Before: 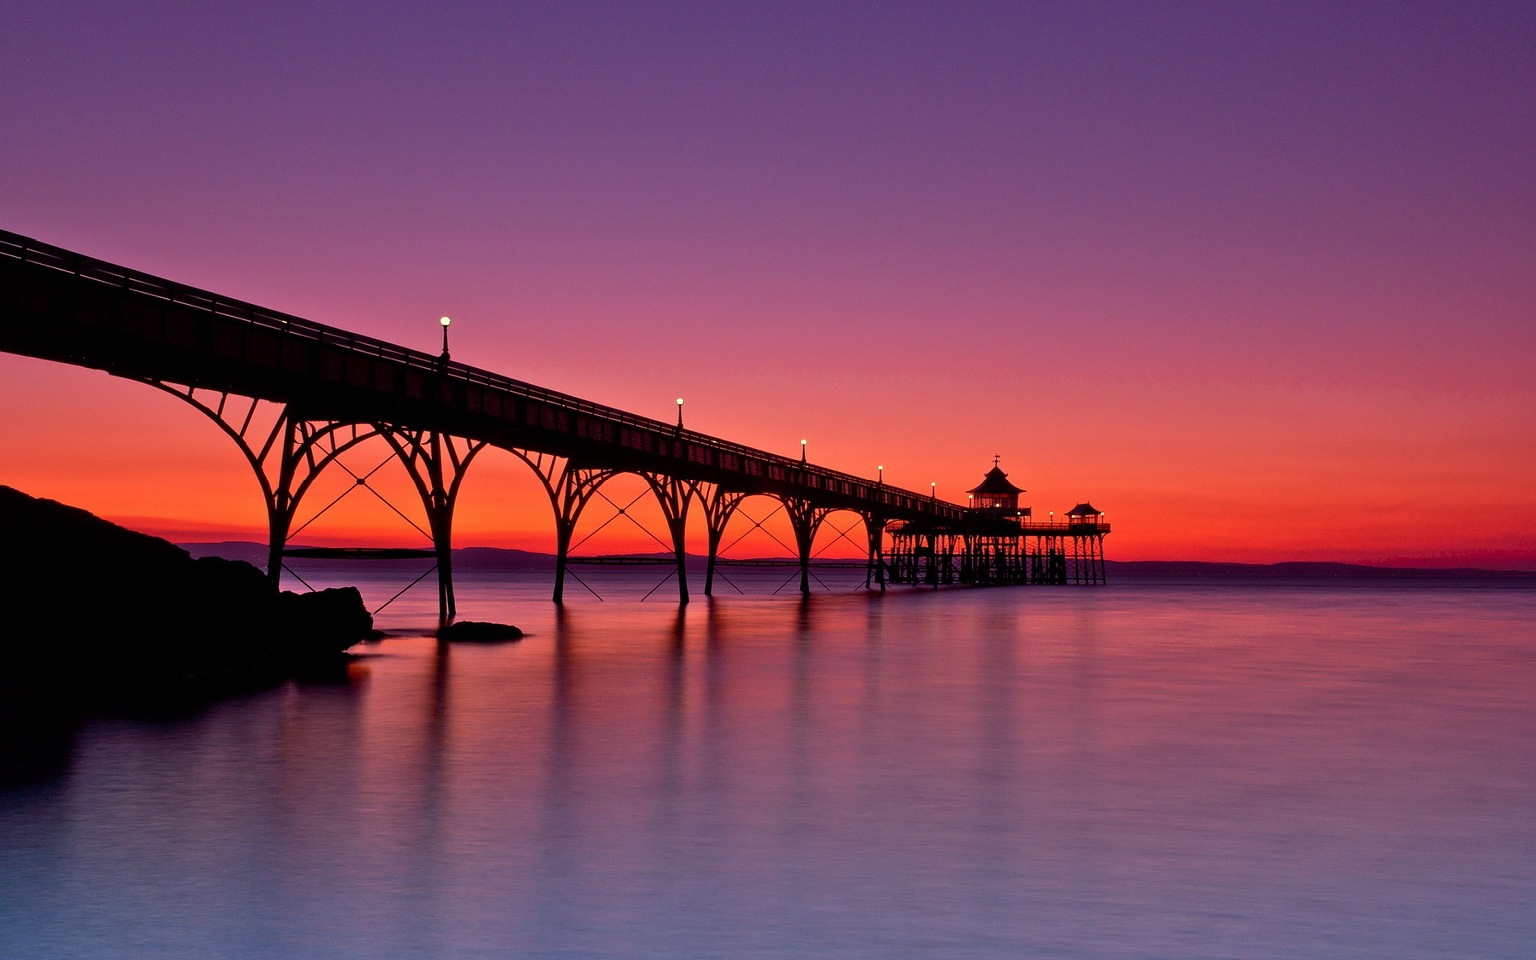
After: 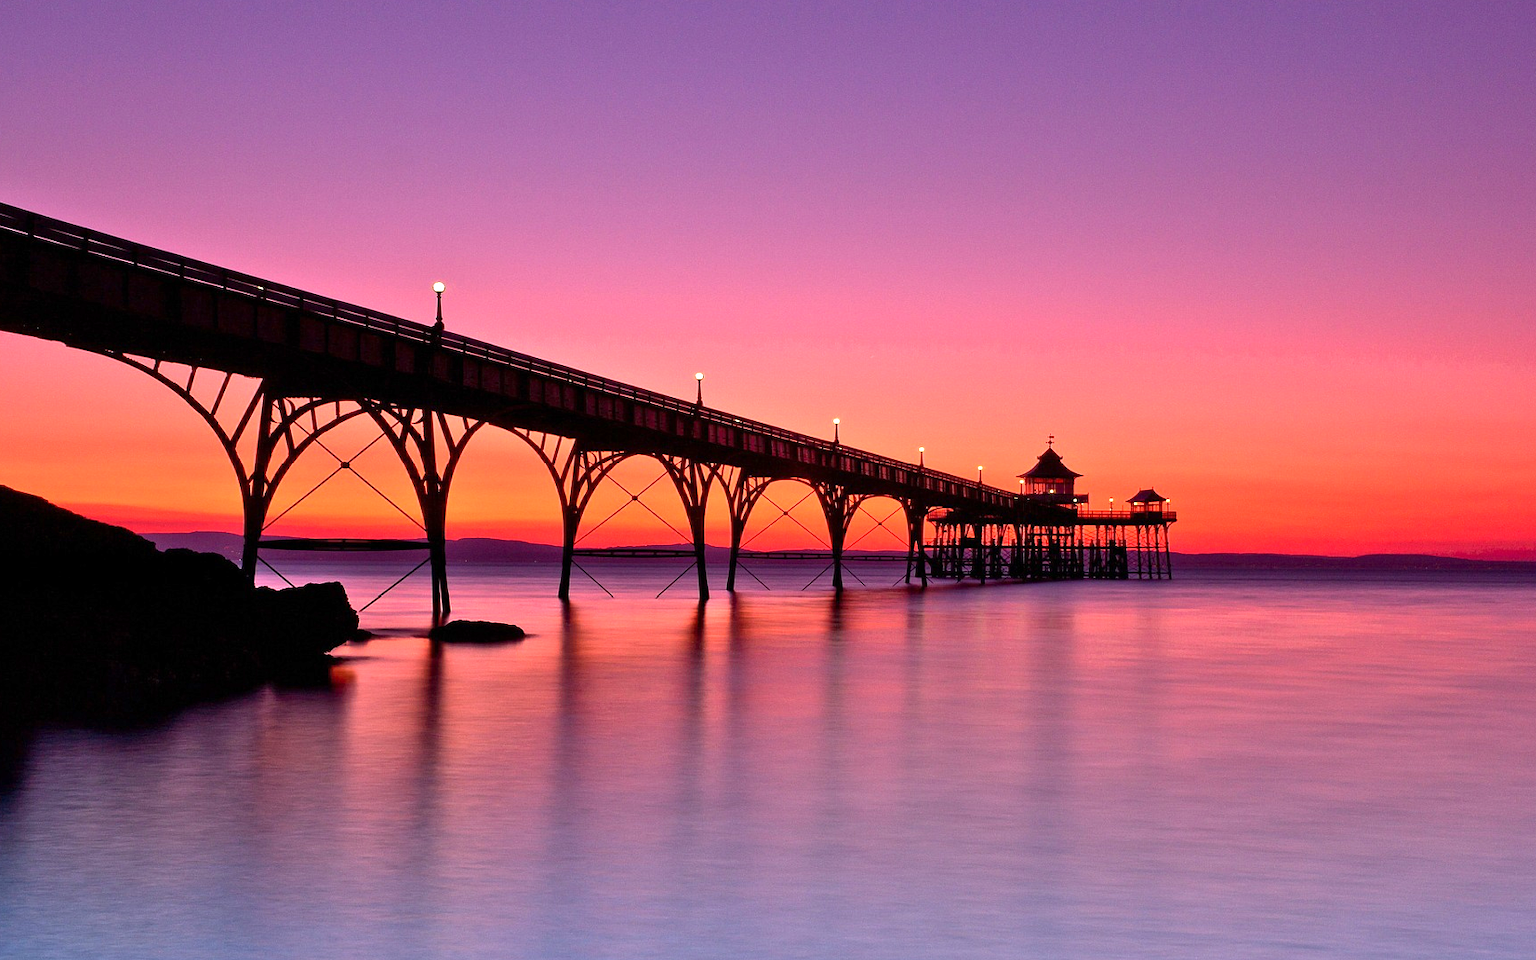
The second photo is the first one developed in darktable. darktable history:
exposure: exposure 0.95 EV, compensate highlight preservation false
crop: left 3.281%, top 6.521%, right 6.558%, bottom 3.25%
